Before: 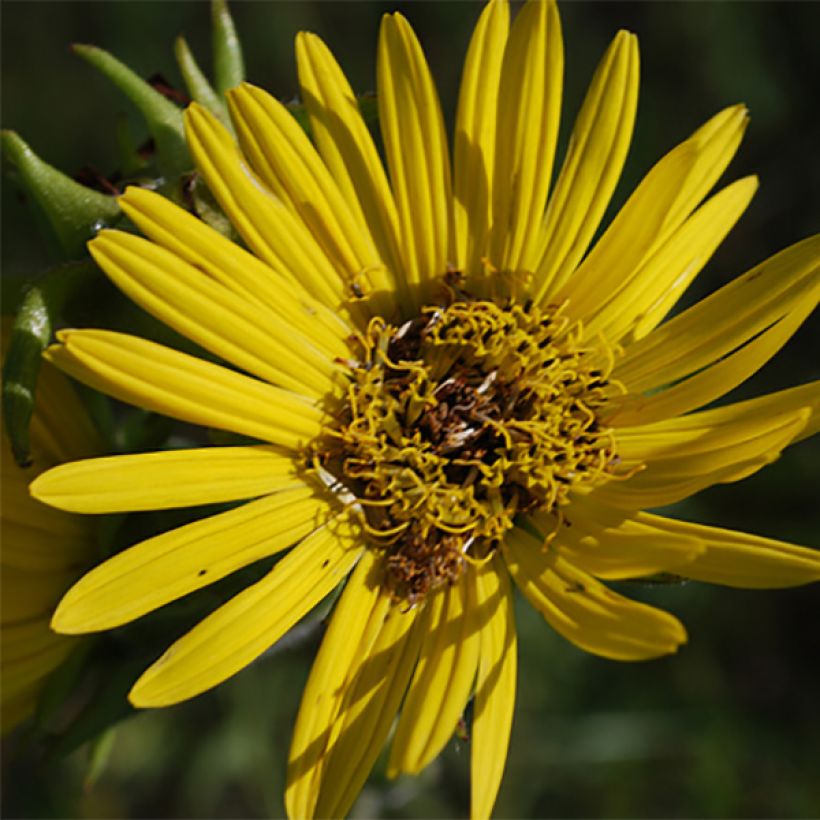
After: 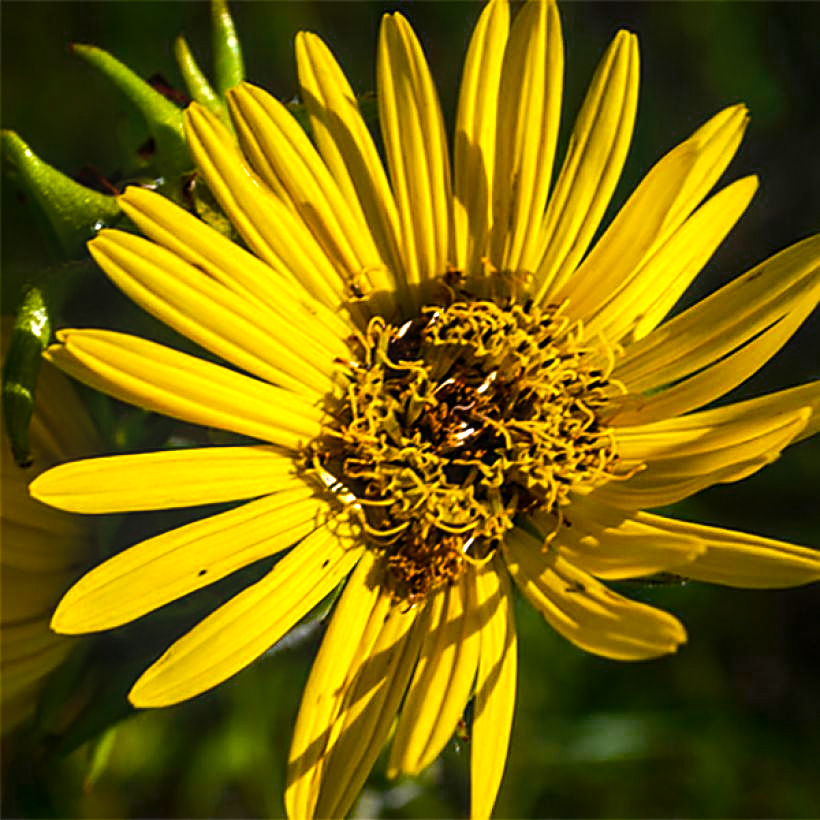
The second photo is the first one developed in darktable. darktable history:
color balance rgb: perceptual saturation grading › global saturation 75.464%, perceptual saturation grading › shadows -29.904%, perceptual brilliance grading › global brilliance 29.239%, perceptual brilliance grading › highlights 49.773%, perceptual brilliance grading › mid-tones 50.172%, perceptual brilliance grading › shadows -22.828%, global vibrance 16.661%, saturation formula JzAzBz (2021)
sharpen: on, module defaults
local contrast: on, module defaults
